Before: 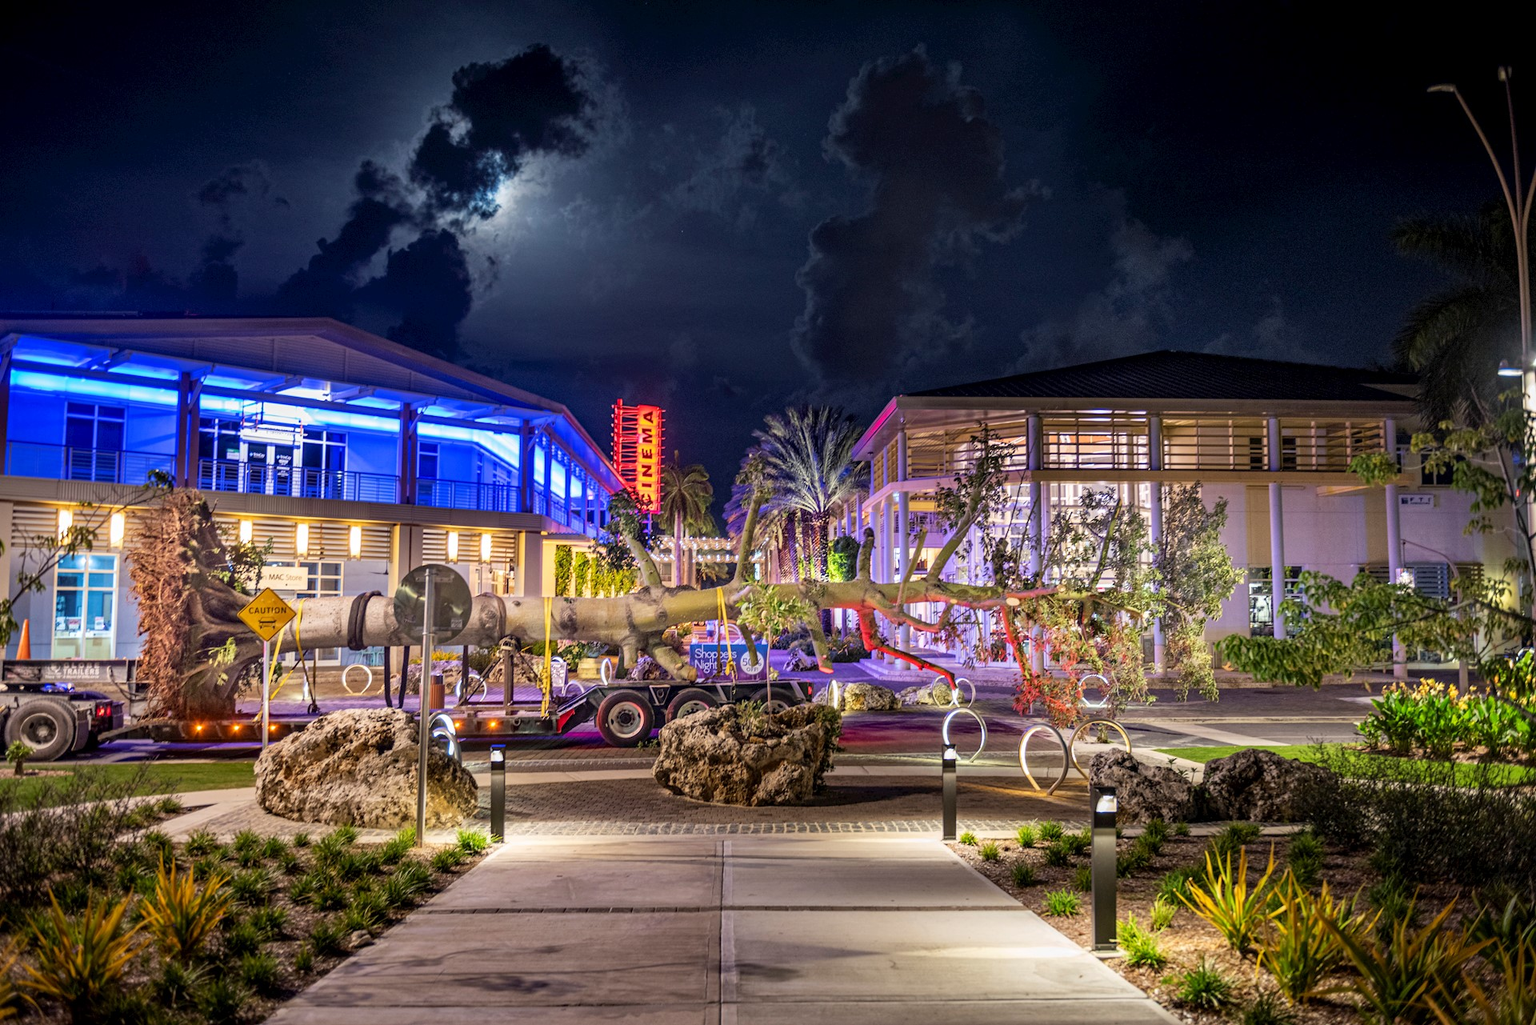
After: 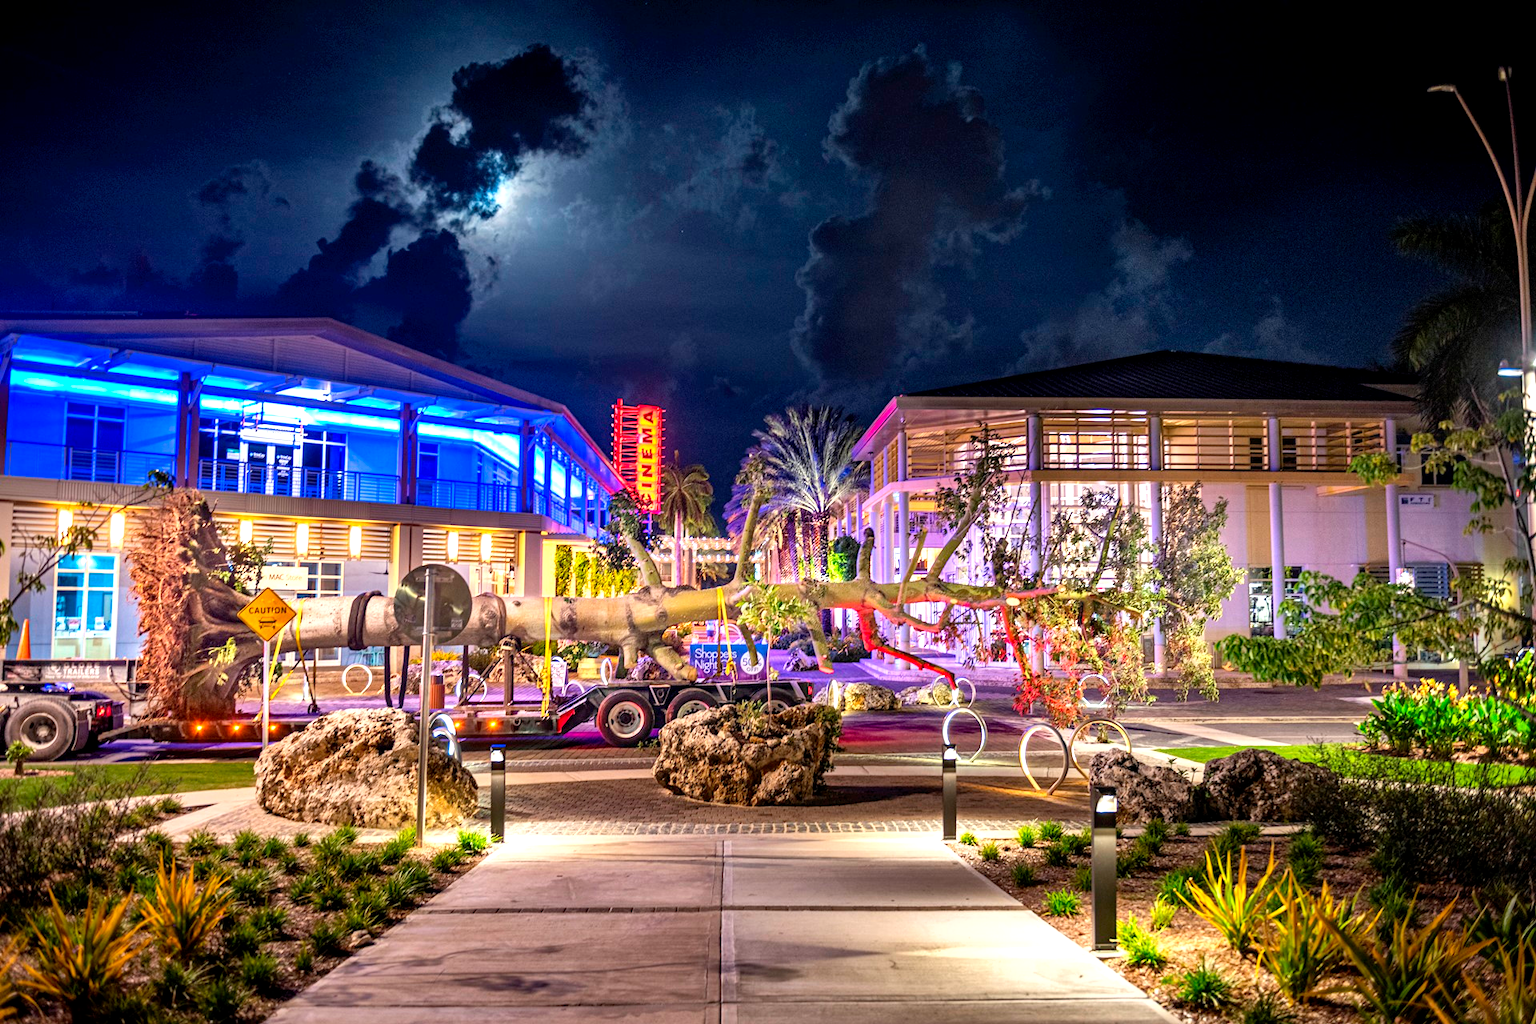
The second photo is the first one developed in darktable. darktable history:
shadows and highlights: shadows 24.5, highlights -78.15, soften with gaussian
contrast brightness saturation: contrast 0.04, saturation 0.07
exposure: exposure 0.6 EV, compensate highlight preservation false
